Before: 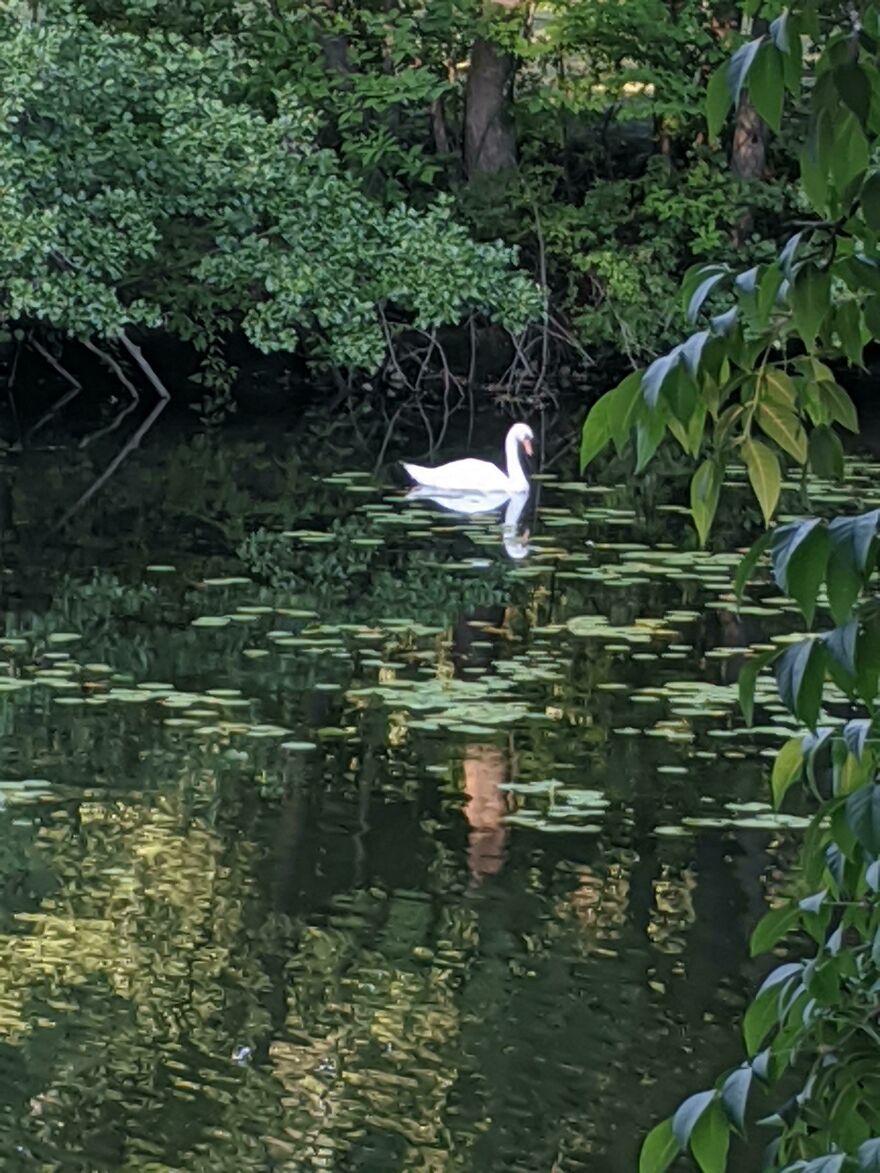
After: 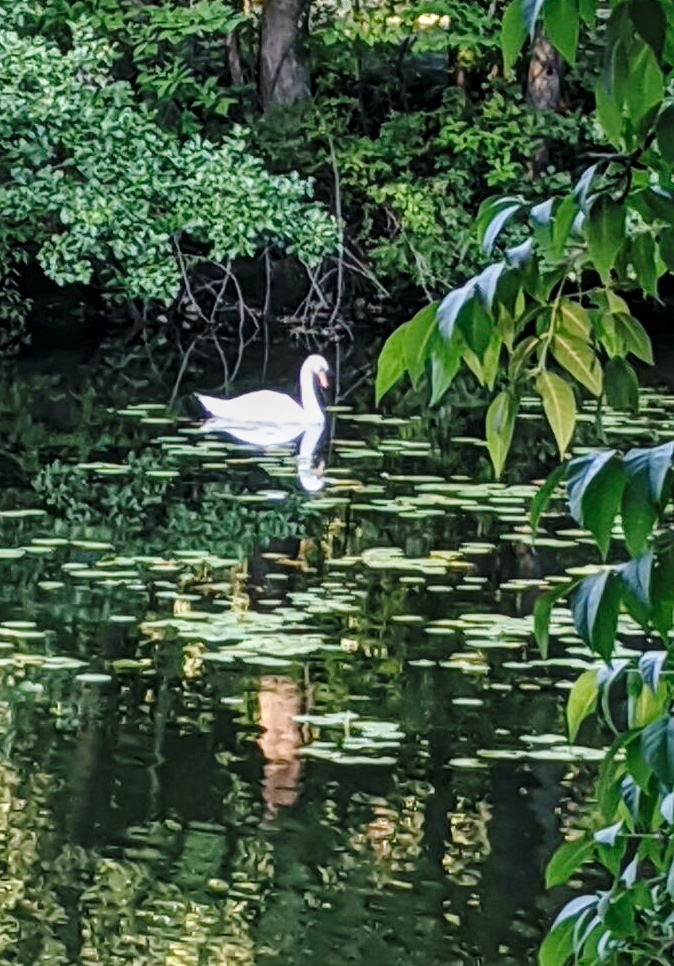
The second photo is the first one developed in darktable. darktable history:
base curve: curves: ch0 [(0, 0) (0.028, 0.03) (0.121, 0.232) (0.46, 0.748) (0.859, 0.968) (1, 1)], preserve colors none
crop: left 23.368%, top 5.819%, bottom 11.748%
local contrast: on, module defaults
